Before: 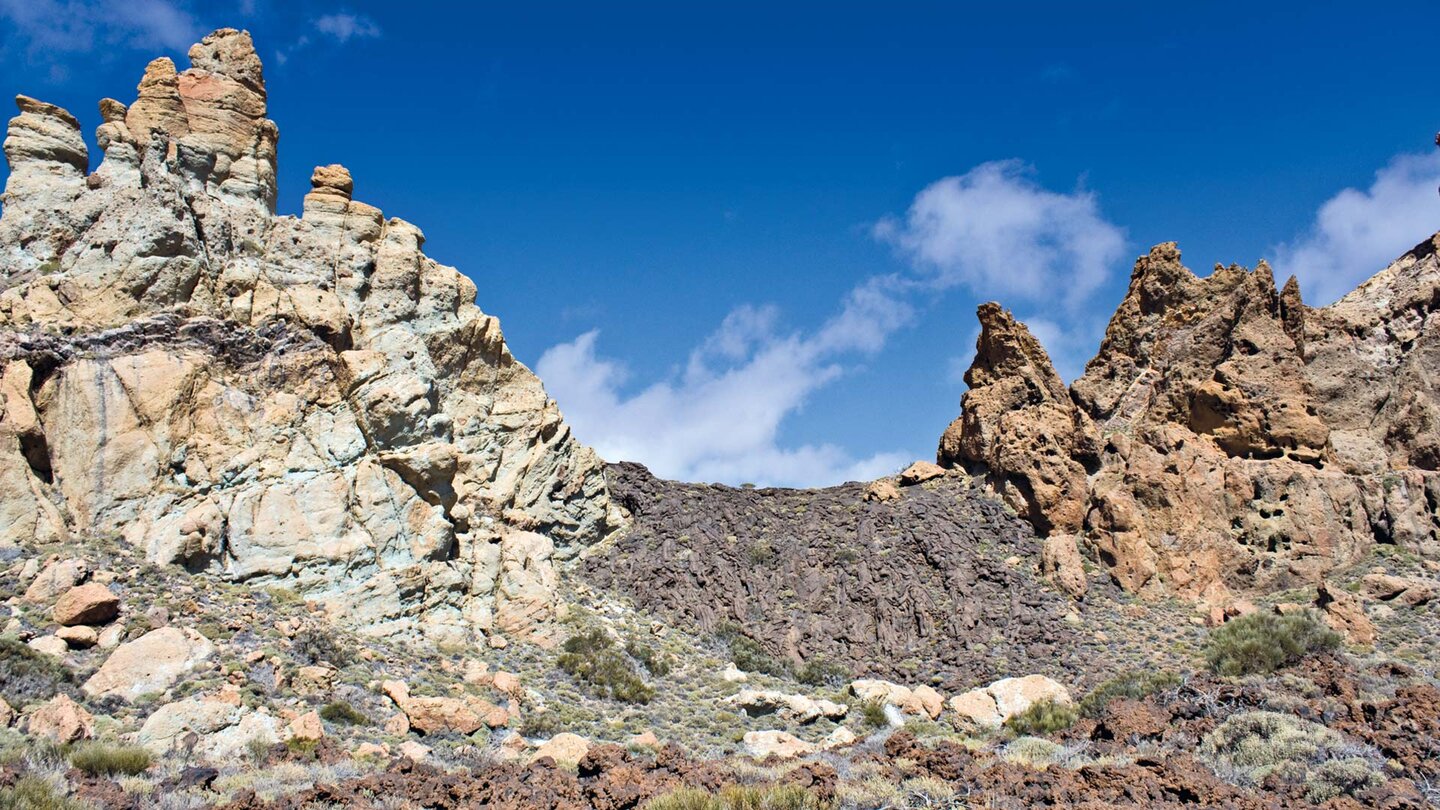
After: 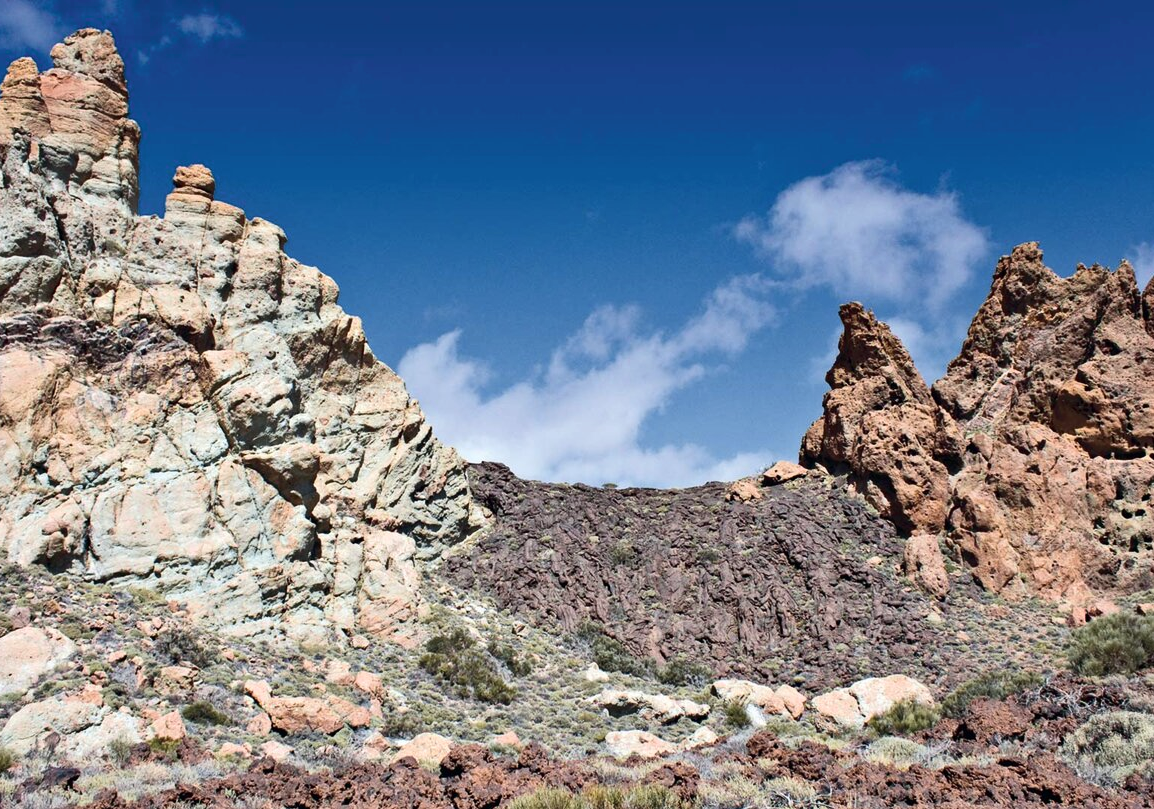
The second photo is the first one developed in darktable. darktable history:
tone curve: curves: ch0 [(0, 0) (0.227, 0.17) (0.766, 0.774) (1, 1)]; ch1 [(0, 0) (0.114, 0.127) (0.437, 0.452) (0.498, 0.498) (0.529, 0.541) (0.579, 0.589) (1, 1)]; ch2 [(0, 0) (0.233, 0.259) (0.493, 0.492) (0.587, 0.573) (1, 1)], color space Lab, independent channels, preserve colors none
crop and rotate: left 9.597%, right 10.195%
